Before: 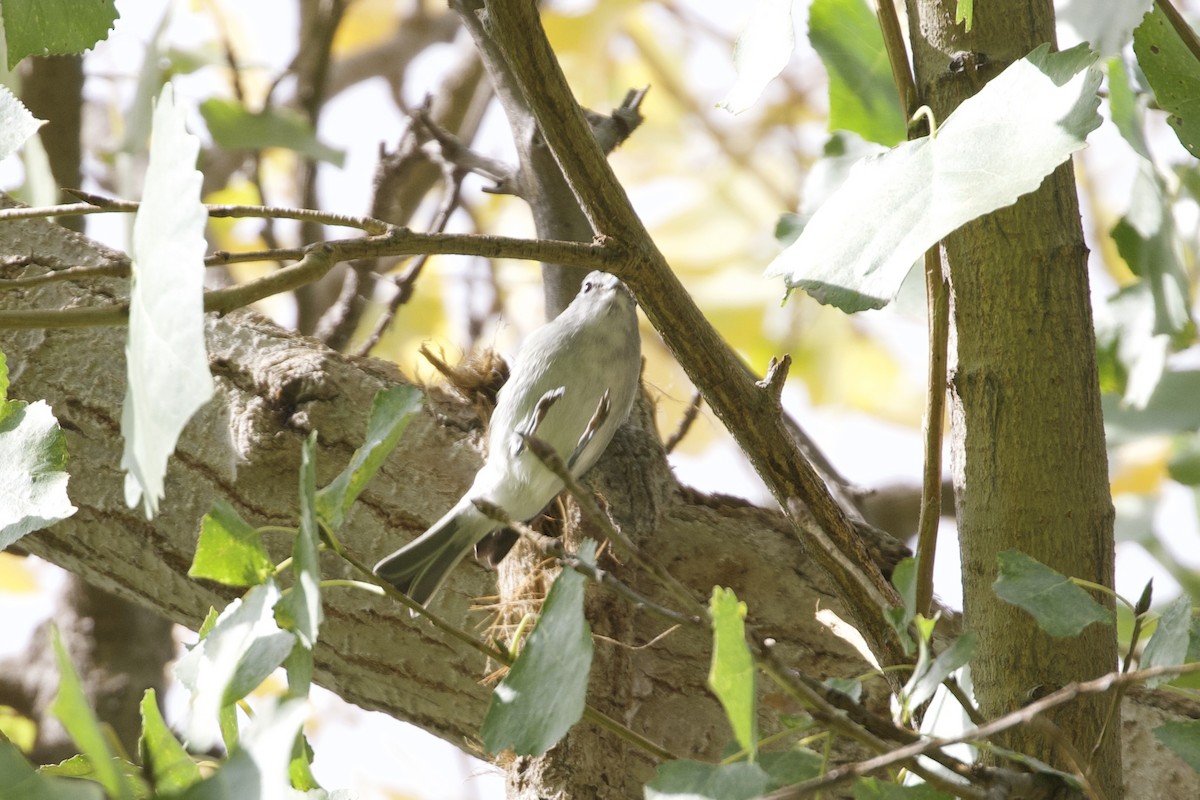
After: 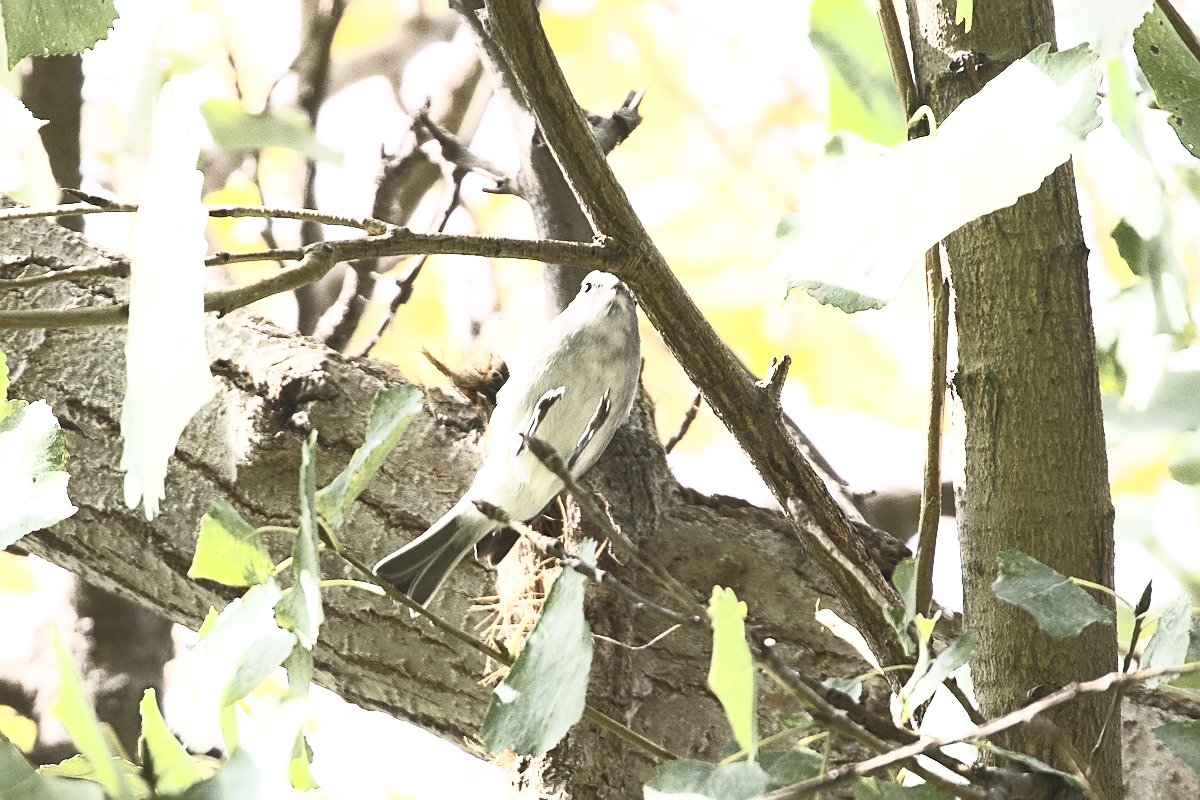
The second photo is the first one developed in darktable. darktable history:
tone equalizer: -8 EV -0.001 EV, -7 EV 0.001 EV, -6 EV -0.002 EV, -5 EV -0.003 EV, -4 EV -0.062 EV, -3 EV -0.222 EV, -2 EV -0.267 EV, -1 EV 0.105 EV, +0 EV 0.303 EV
rotate and perspective: crop left 0, crop top 0
sharpen: on, module defaults
contrast brightness saturation: contrast 0.57, brightness 0.57, saturation -0.34
